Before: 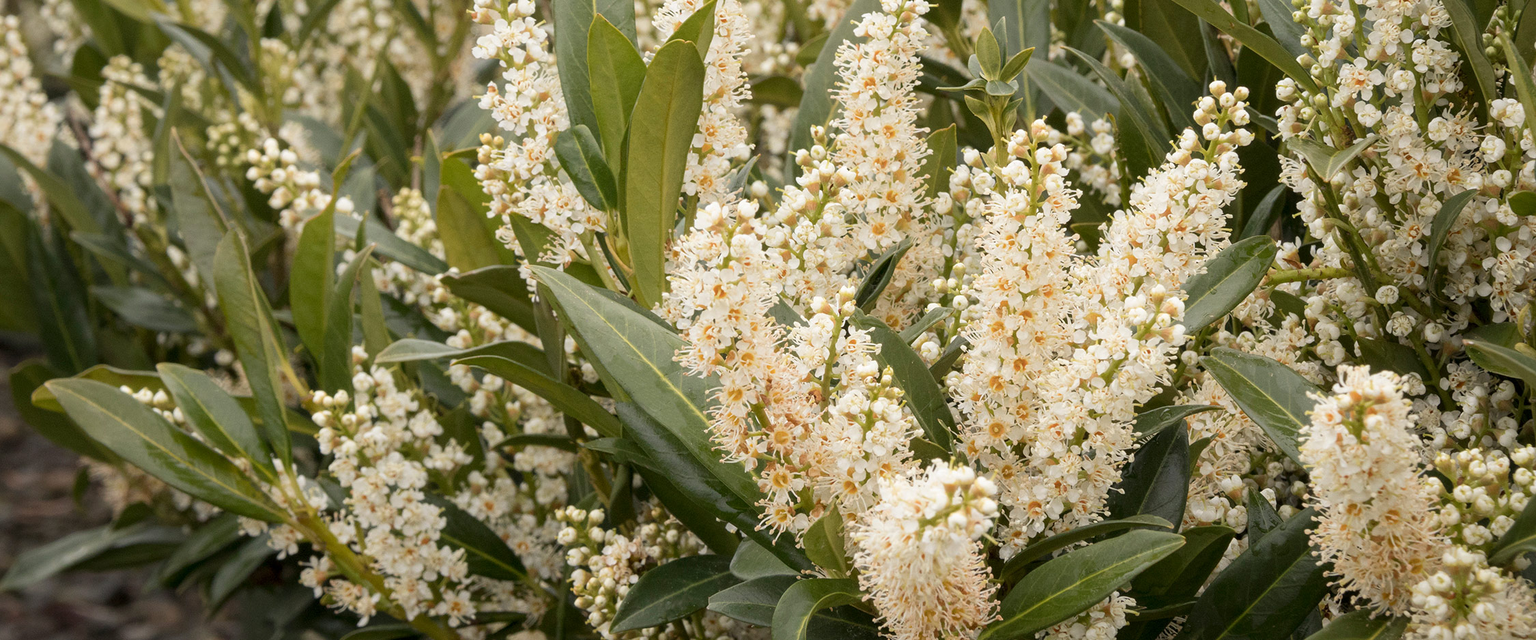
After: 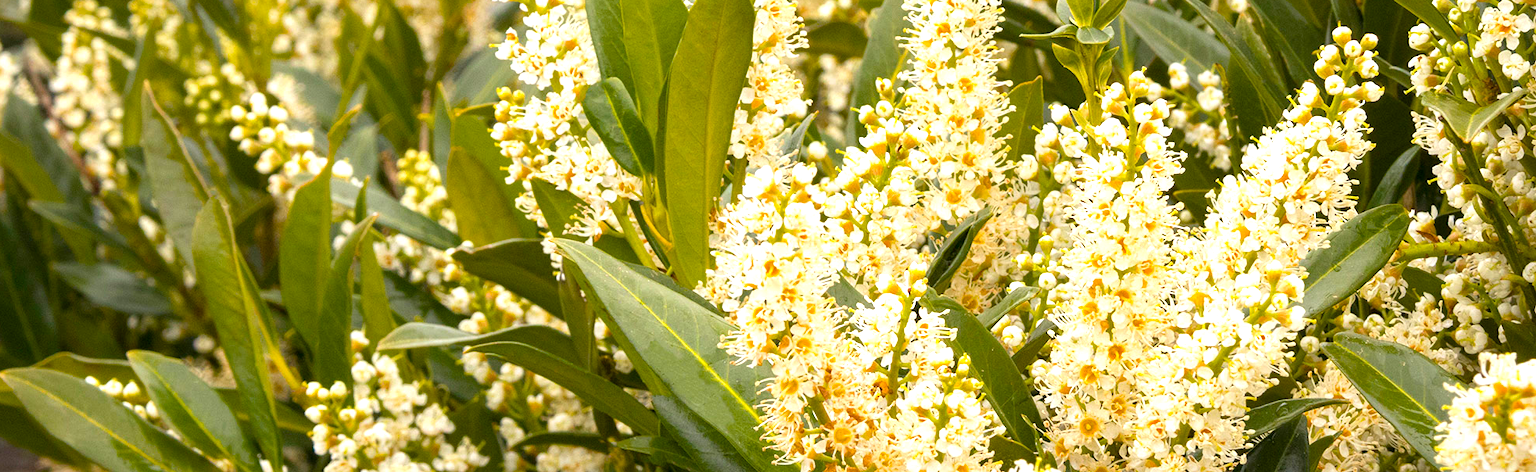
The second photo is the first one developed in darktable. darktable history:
color balance rgb: linear chroma grading › global chroma 20%, perceptual saturation grading › global saturation 25%, perceptual brilliance grading › global brilliance 20%, global vibrance 20%
crop: left 3.015%, top 8.969%, right 9.647%, bottom 26.457%
